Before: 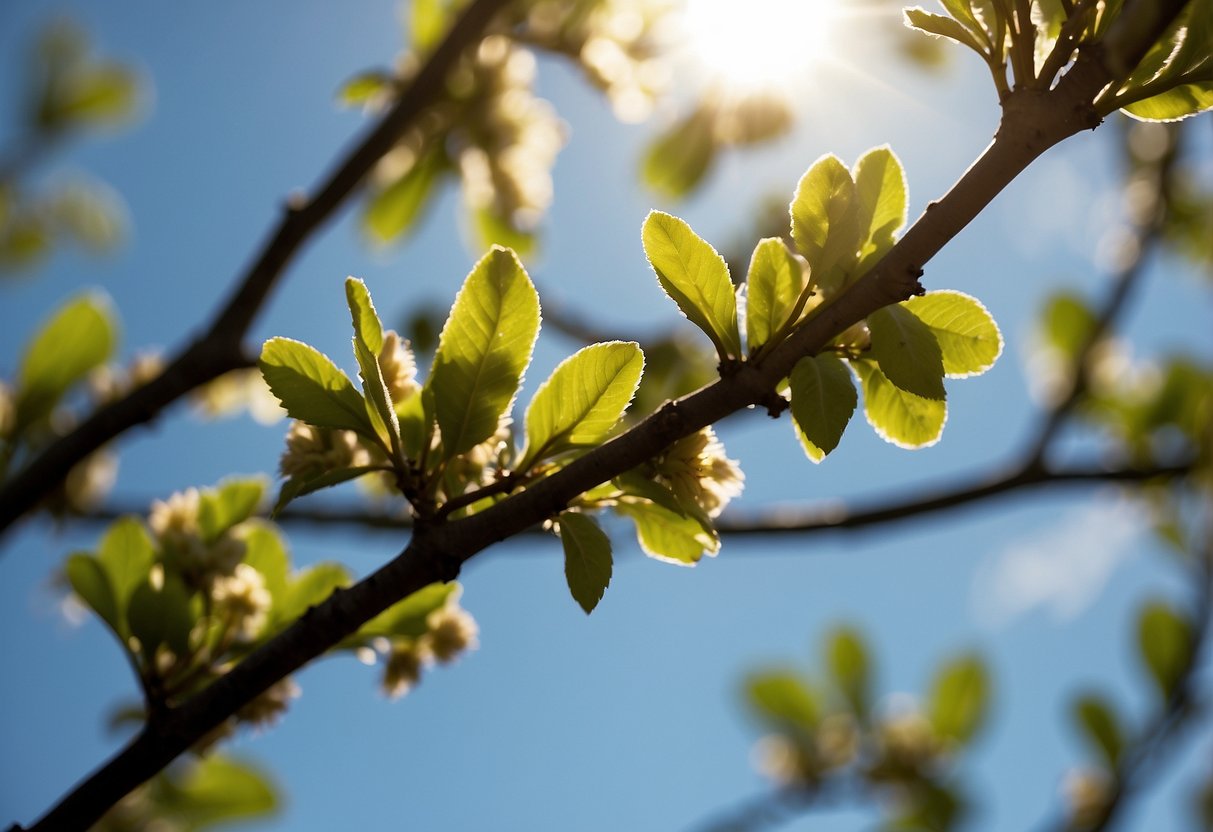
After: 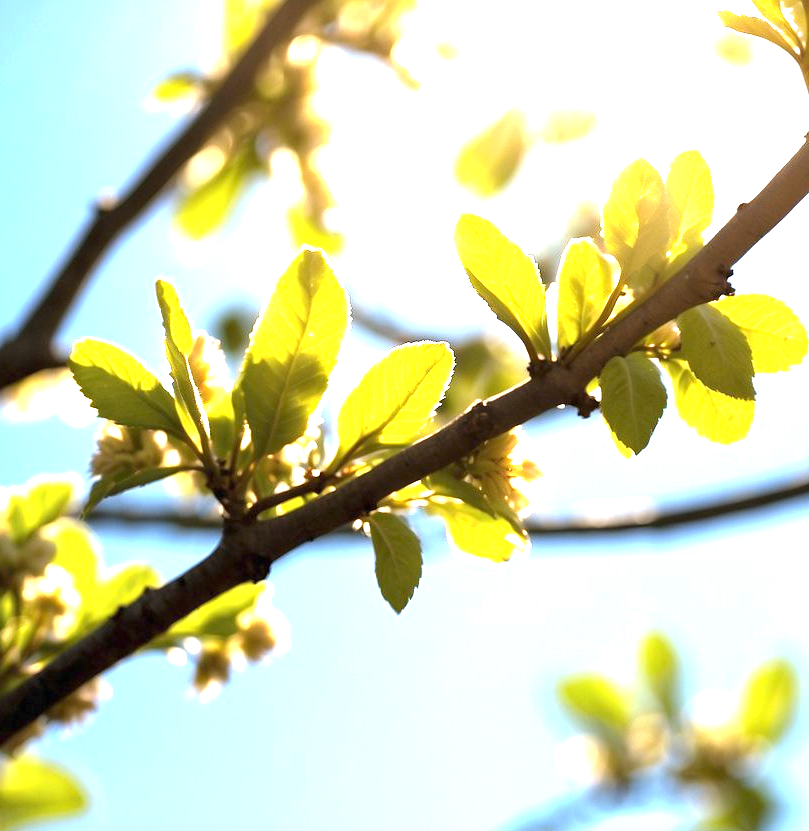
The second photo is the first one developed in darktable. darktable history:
base curve: curves: ch0 [(0, 0) (0.297, 0.298) (1, 1)], preserve colors none
exposure: black level correction 0, exposure 2.089 EV, compensate highlight preservation false
crop and rotate: left 15.725%, right 17.558%
